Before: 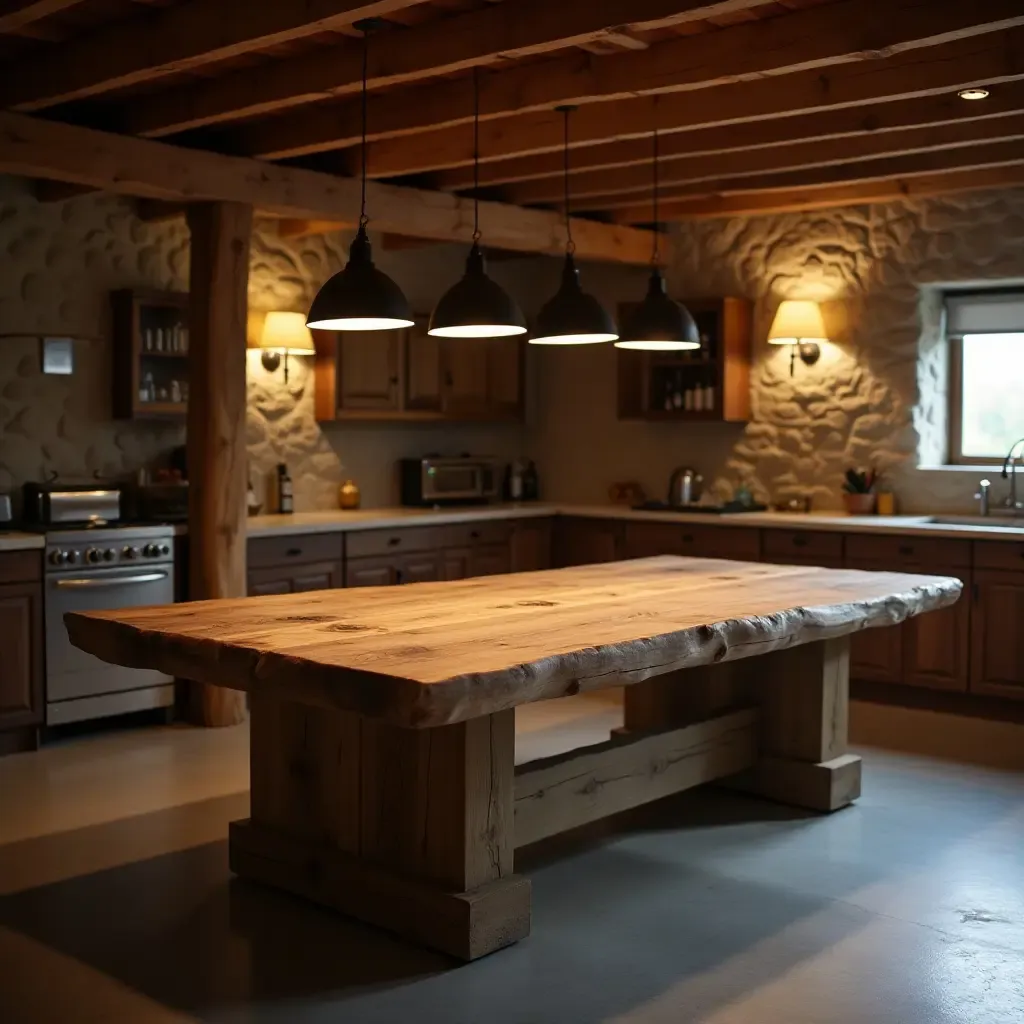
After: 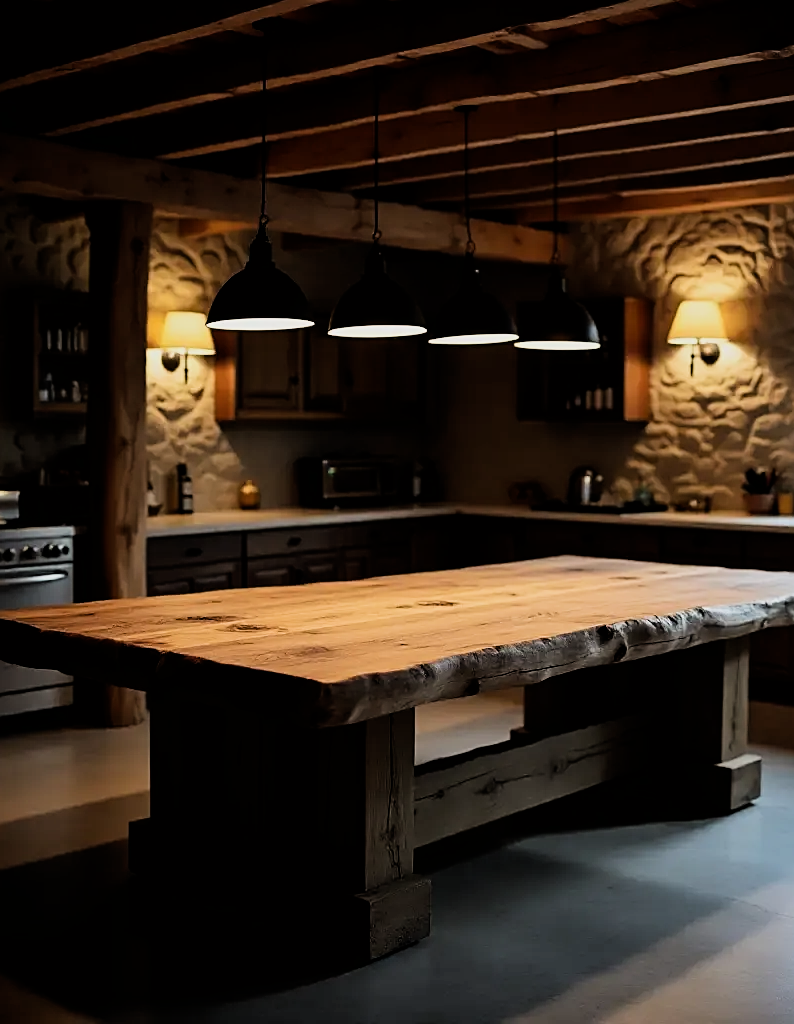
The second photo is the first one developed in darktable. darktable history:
crop: left 9.847%, right 12.559%
sharpen: on, module defaults
filmic rgb: black relative exposure -4.99 EV, white relative exposure 3.97 EV, hardness 2.89, contrast 1.39
